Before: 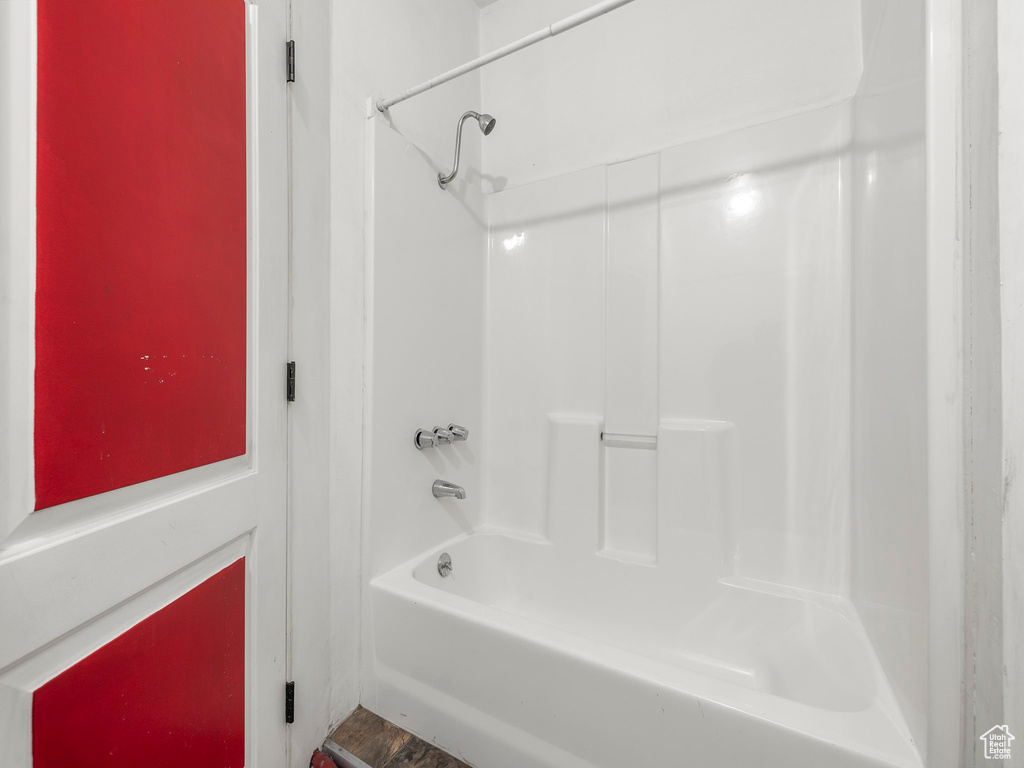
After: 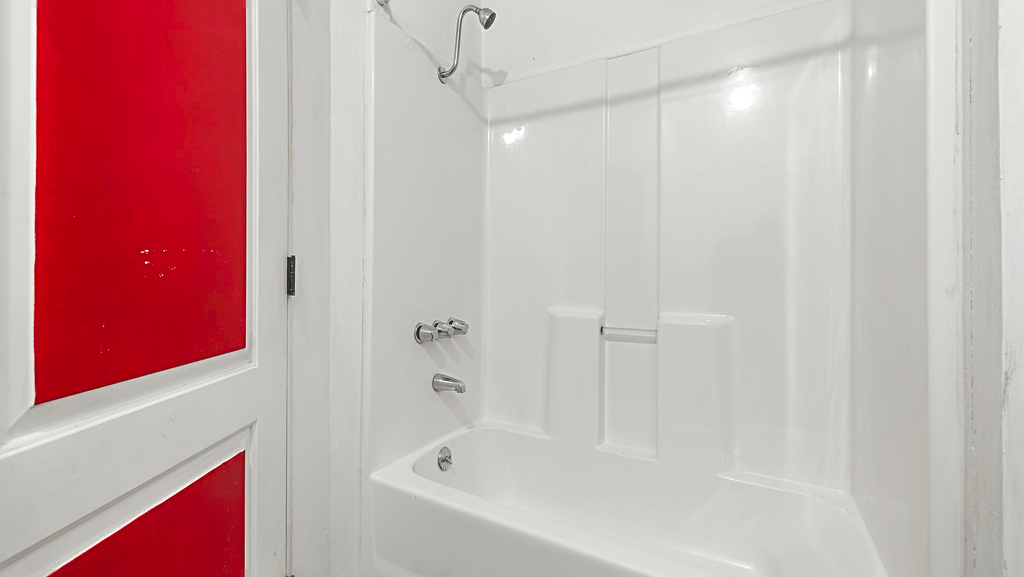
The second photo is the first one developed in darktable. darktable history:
sharpen: radius 3.12
crop: top 13.82%, bottom 10.99%
contrast brightness saturation: saturation -0.058
tone curve: curves: ch0 [(0, 0) (0.003, 0.013) (0.011, 0.017) (0.025, 0.028) (0.044, 0.049) (0.069, 0.07) (0.1, 0.103) (0.136, 0.143) (0.177, 0.186) (0.224, 0.232) (0.277, 0.282) (0.335, 0.333) (0.399, 0.405) (0.468, 0.477) (0.543, 0.54) (0.623, 0.627) (0.709, 0.709) (0.801, 0.798) (0.898, 0.902) (1, 1)], preserve colors none
color balance rgb: global offset › luminance 1.981%, linear chroma grading › global chroma 9.991%, perceptual saturation grading › global saturation 20%, perceptual saturation grading › highlights -24.861%, perceptual saturation grading › shadows 49.376%, global vibrance 21.168%
